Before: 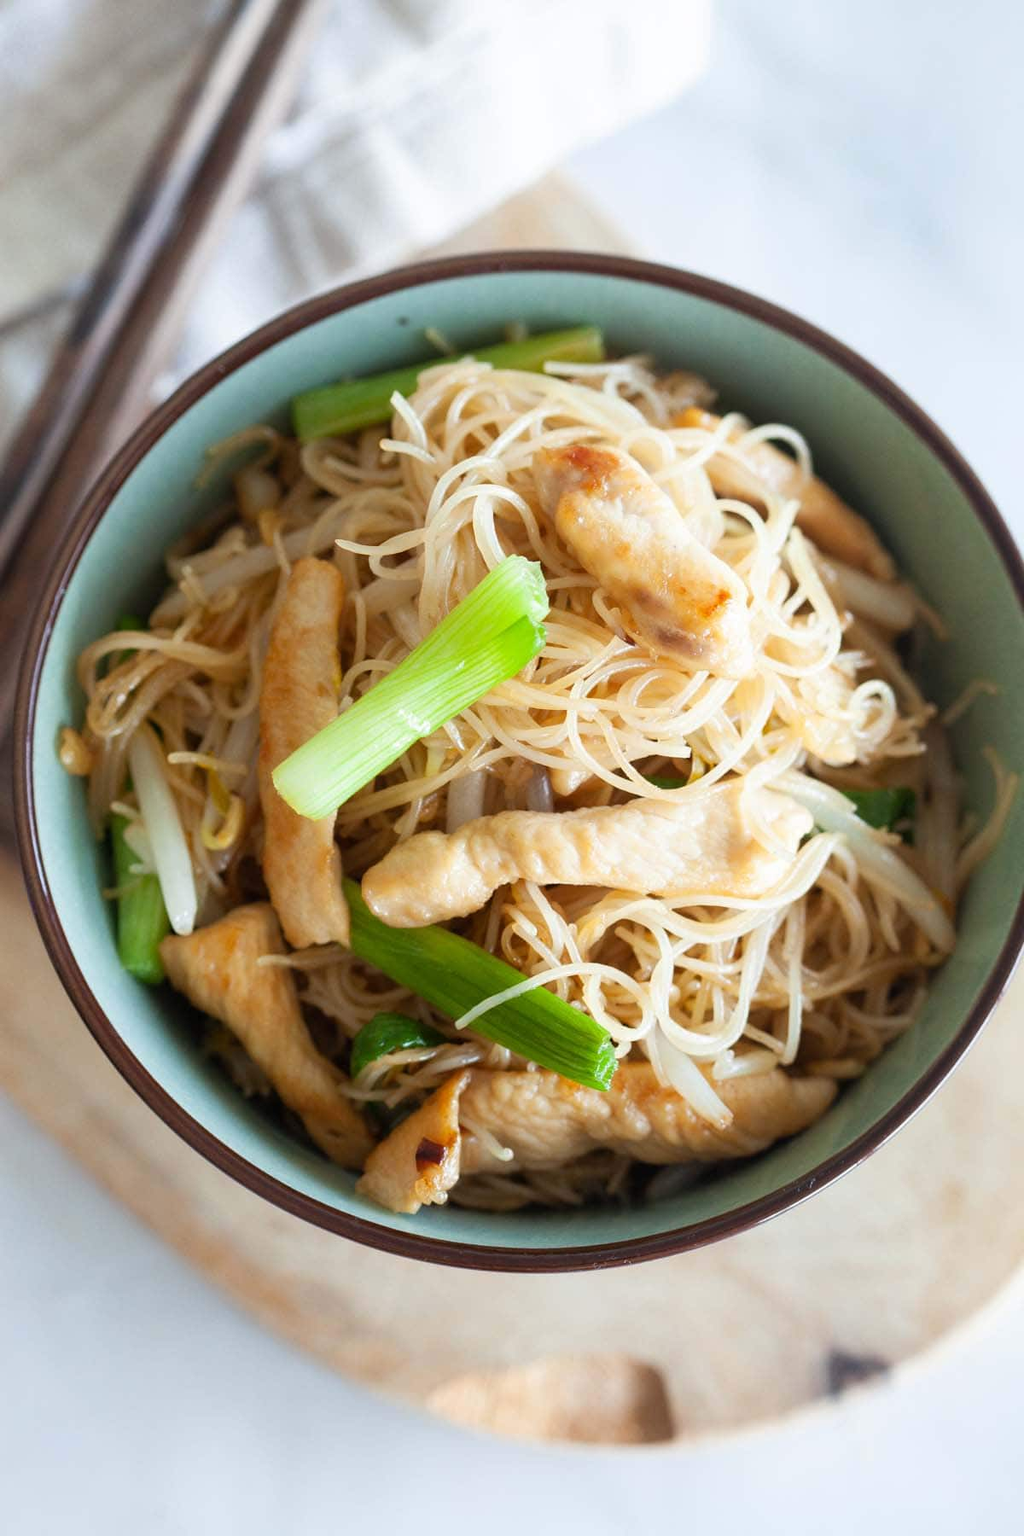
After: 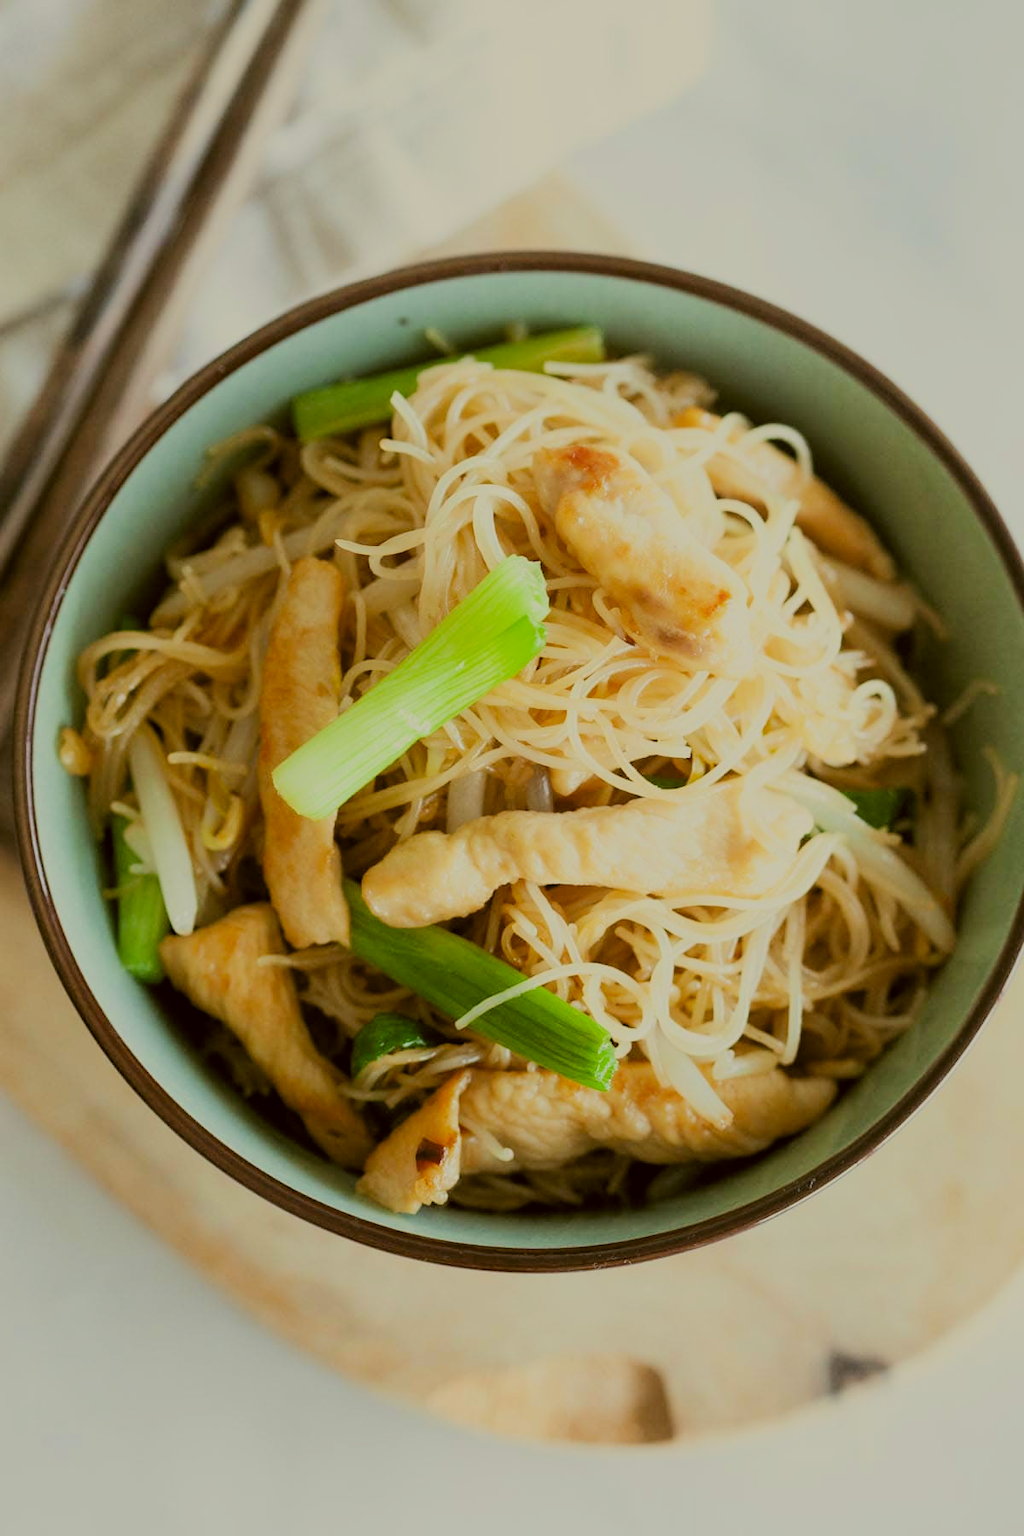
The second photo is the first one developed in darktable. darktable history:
color correction: highlights a* -1.8, highlights b* 10.51, shadows a* 0.4, shadows b* 18.66
filmic rgb: black relative exposure -6.15 EV, white relative exposure 6.95 EV, hardness 2.23, color science v5 (2021), contrast in shadows safe, contrast in highlights safe
